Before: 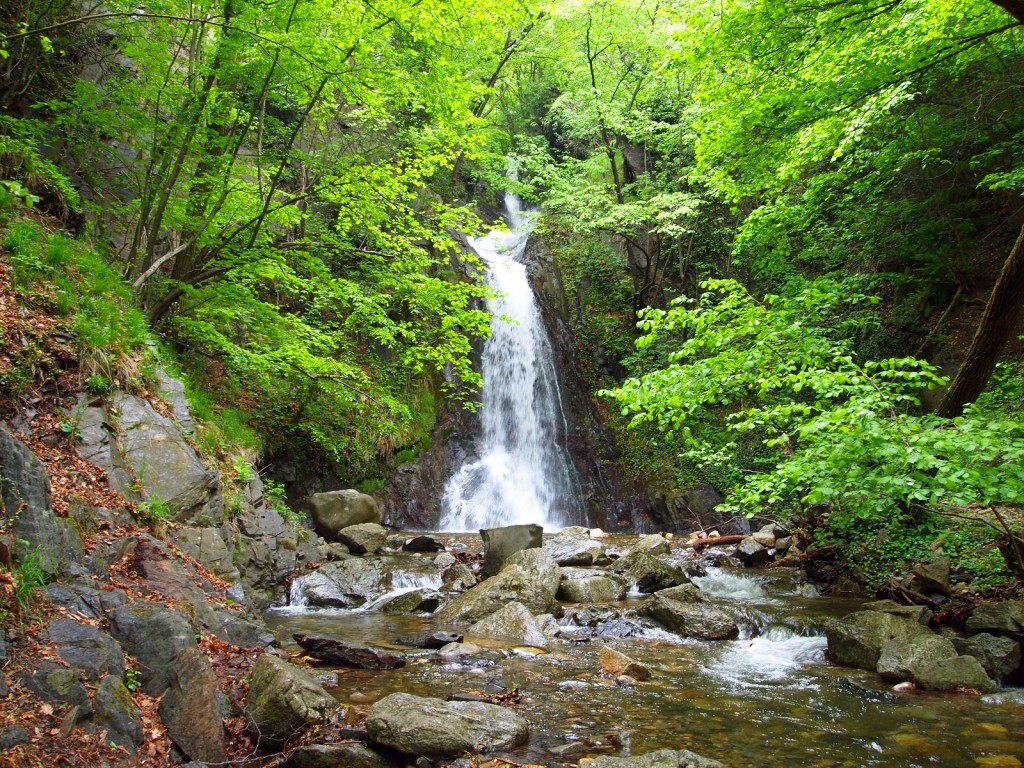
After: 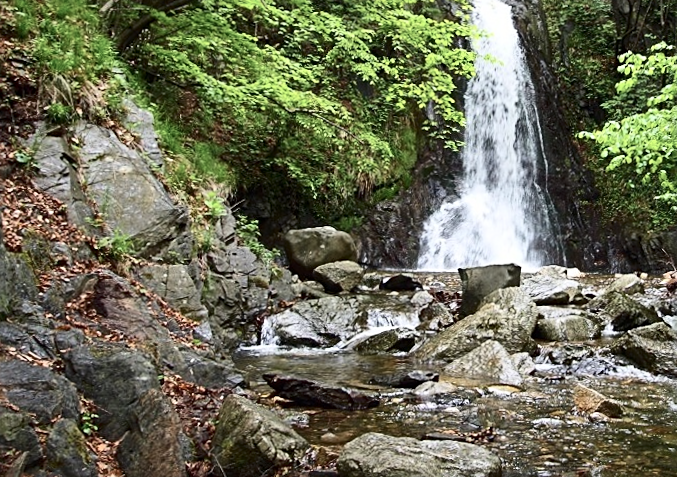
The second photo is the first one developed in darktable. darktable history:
rotate and perspective: rotation 0.679°, lens shift (horizontal) 0.136, crop left 0.009, crop right 0.991, crop top 0.078, crop bottom 0.95
crop and rotate: angle -0.82°, left 3.85%, top 31.828%, right 27.992%
contrast brightness saturation: contrast 0.25, saturation -0.31
exposure: exposure -0.01 EV, compensate highlight preservation false
sharpen: on, module defaults
